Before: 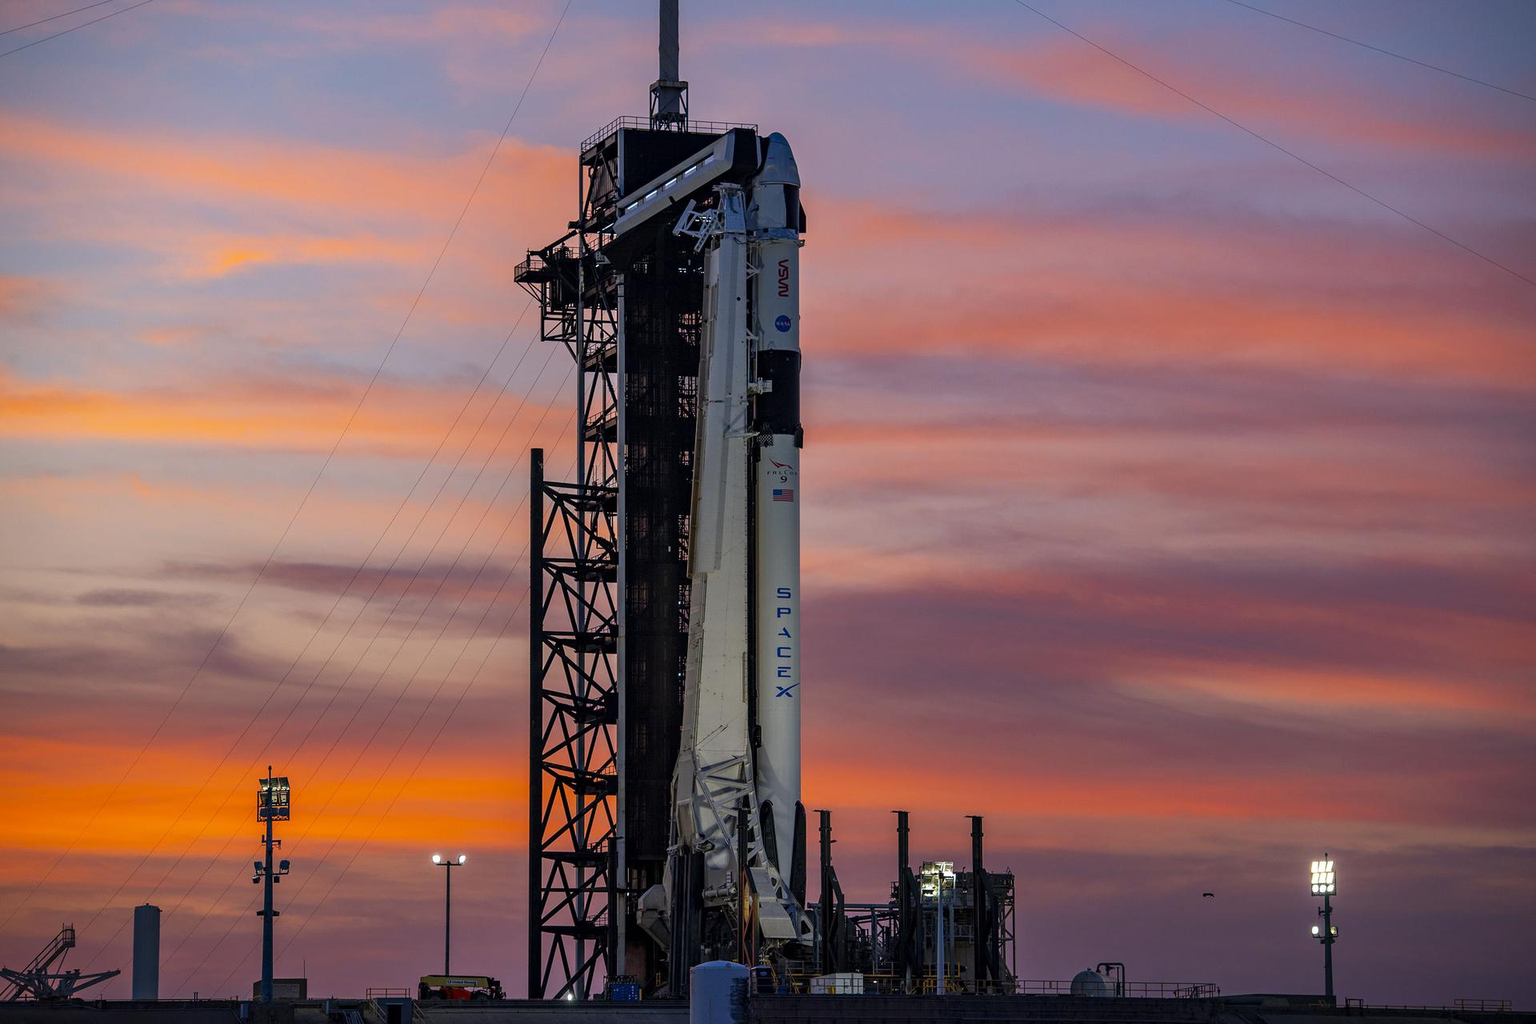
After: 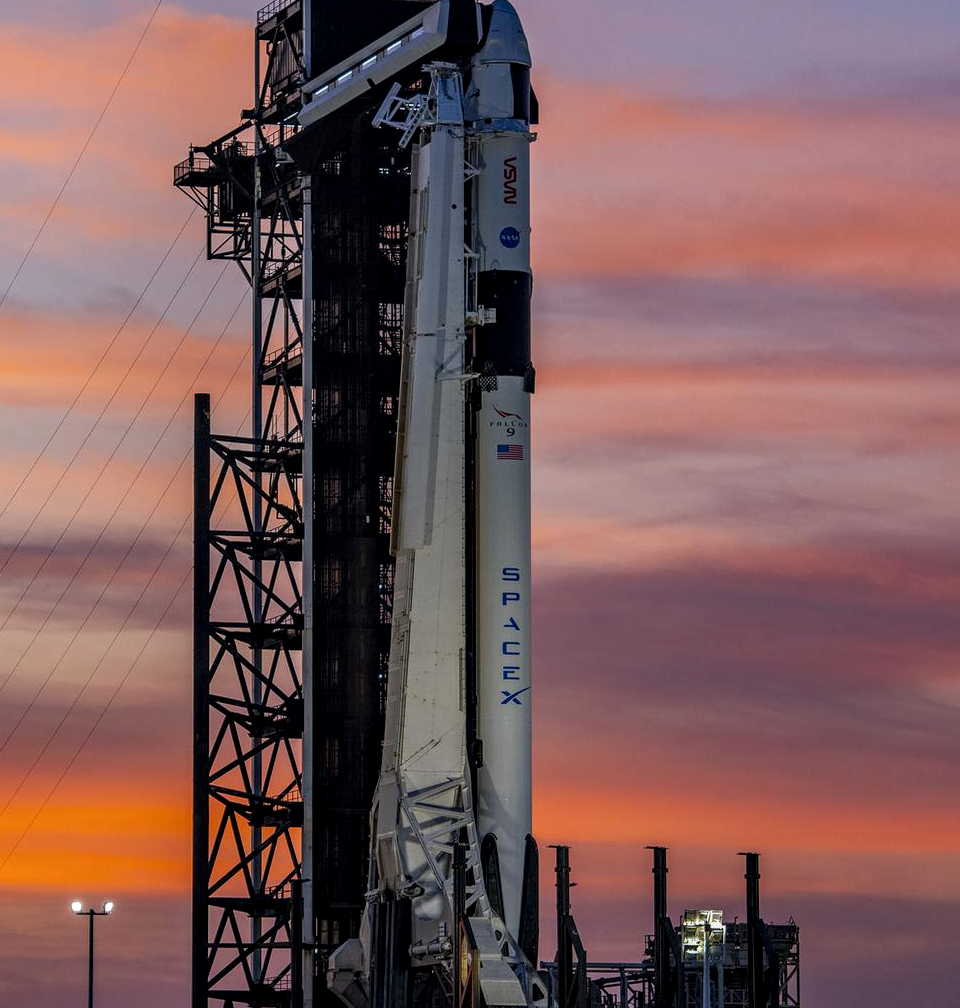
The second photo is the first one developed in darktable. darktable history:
local contrast: on, module defaults
crop and rotate: angle 0.011°, left 24.45%, top 13.085%, right 25.522%, bottom 8.092%
